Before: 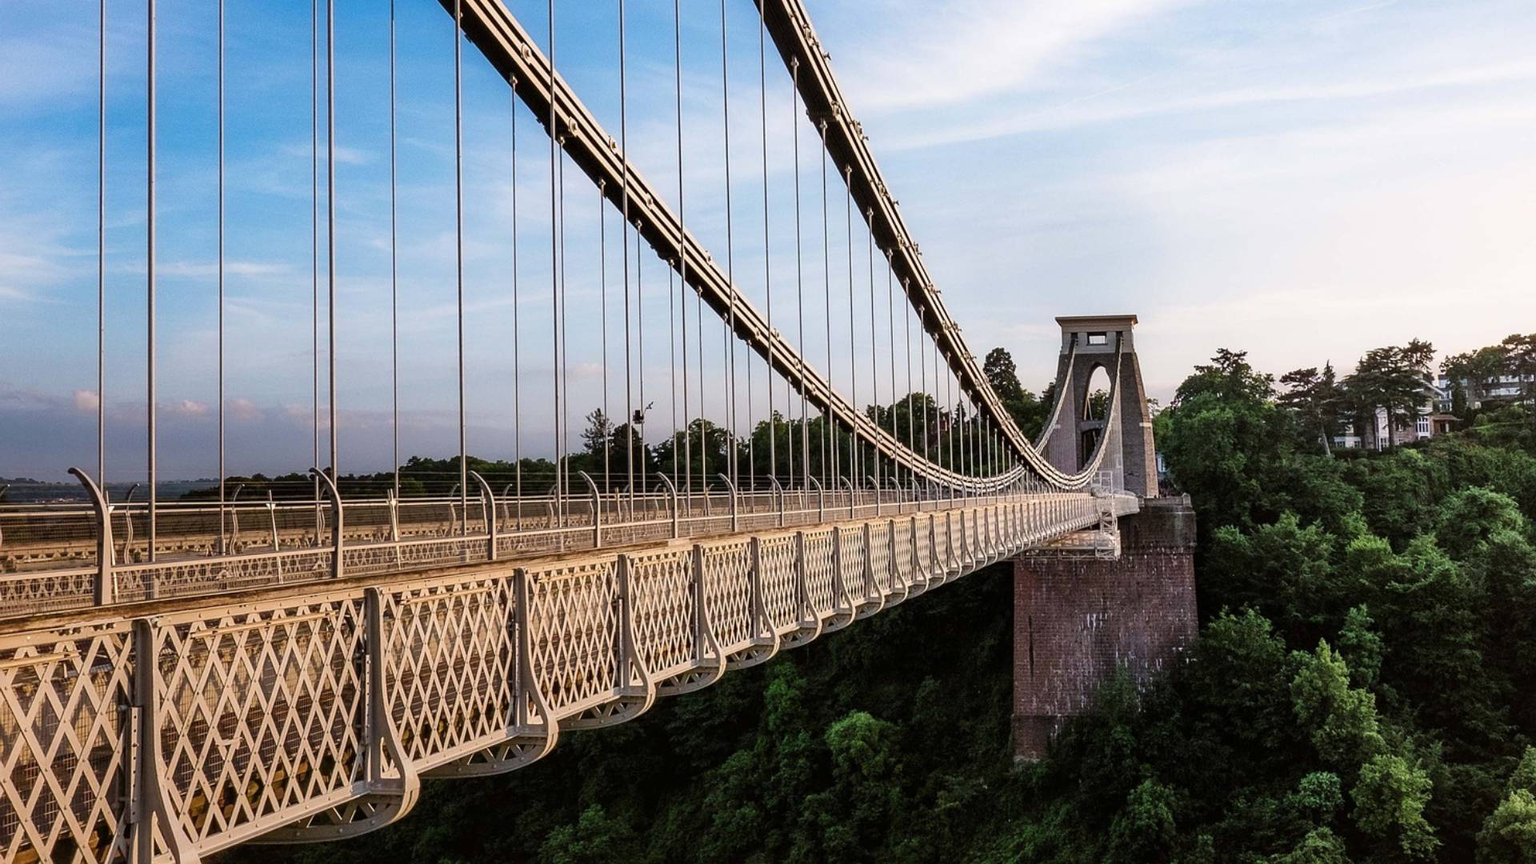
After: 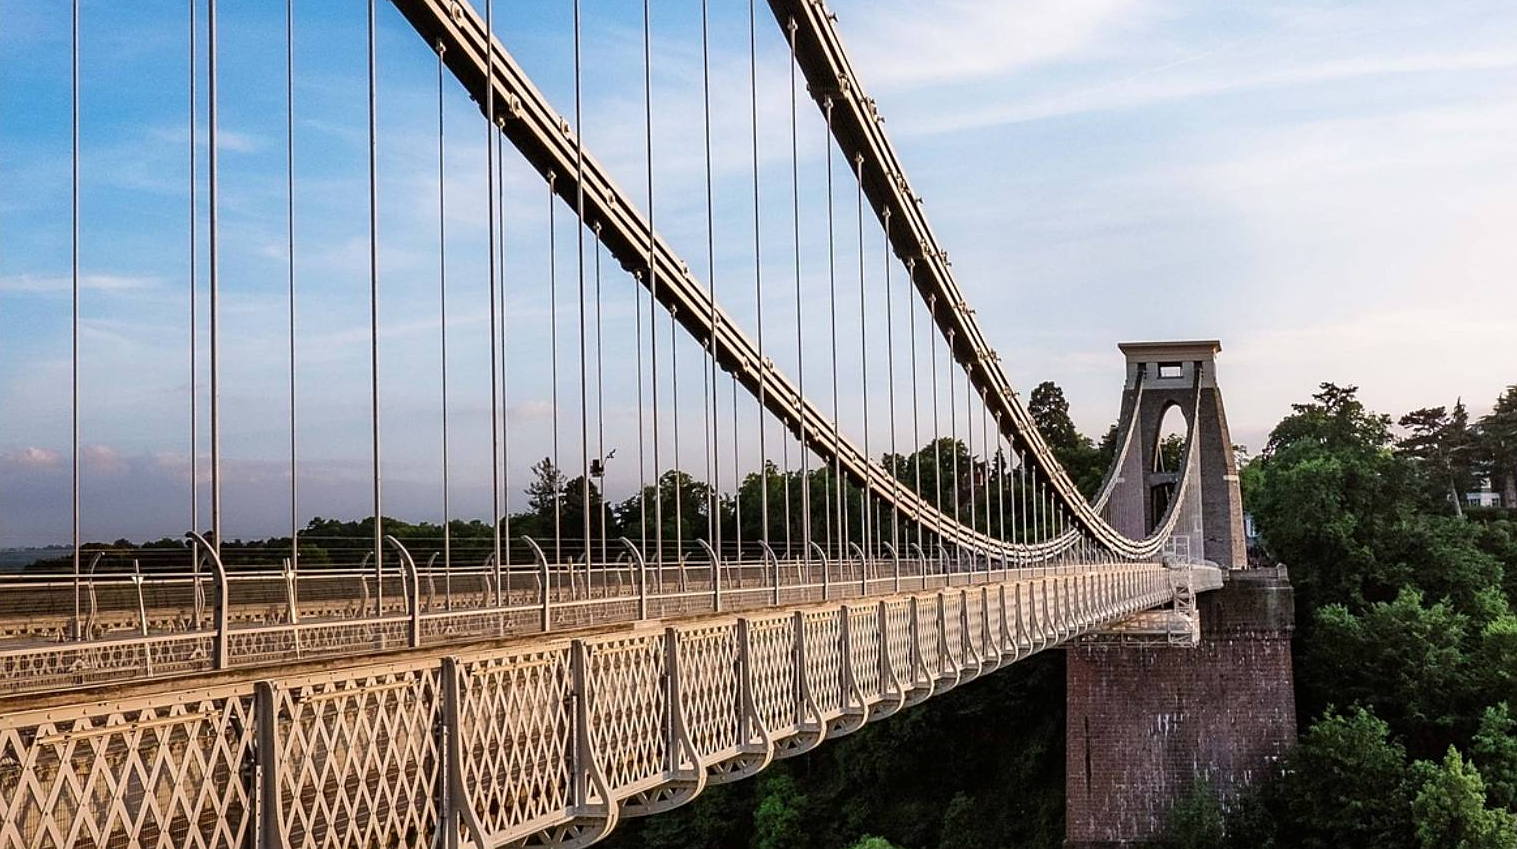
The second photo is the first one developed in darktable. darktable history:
crop and rotate: left 10.478%, top 4.993%, right 10.46%, bottom 16.349%
sharpen: amount 0.212
